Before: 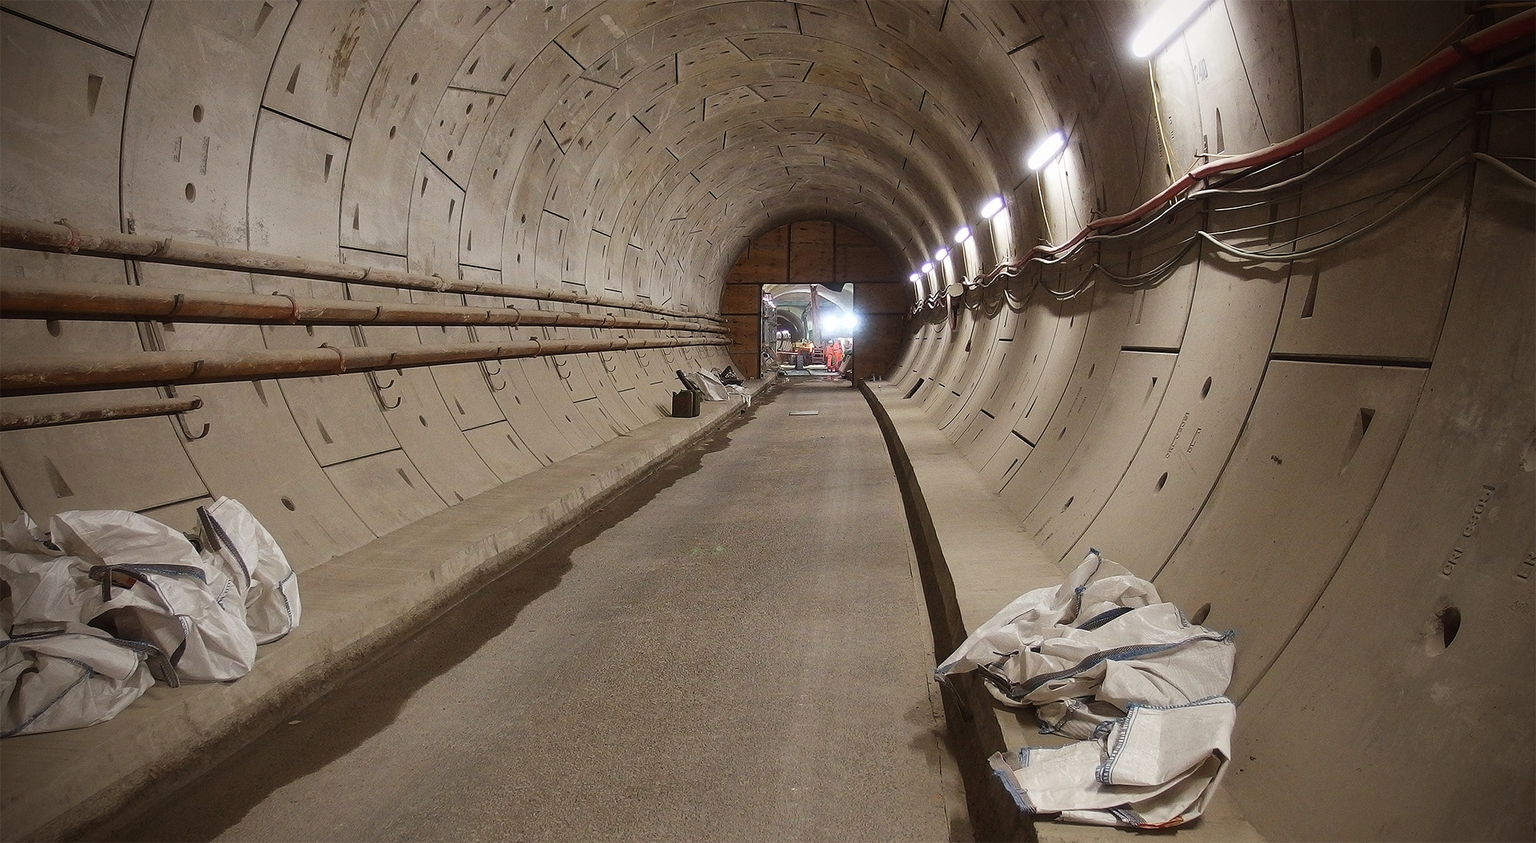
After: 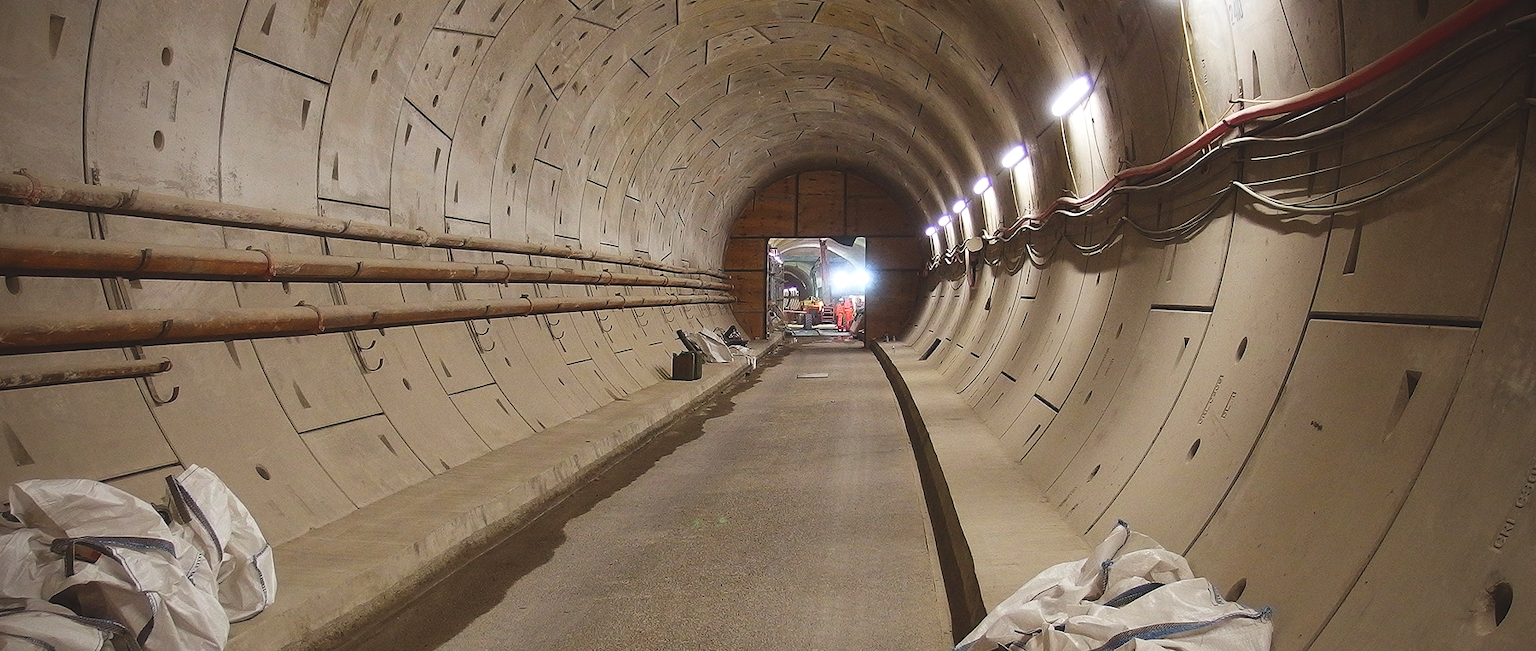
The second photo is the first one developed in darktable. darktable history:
color correction: saturation 1.32
tone equalizer: on, module defaults
contrast brightness saturation: saturation -0.04
exposure: black level correction -0.008, exposure 0.067 EV, compensate highlight preservation false
crop: left 2.737%, top 7.287%, right 3.421%, bottom 20.179%
